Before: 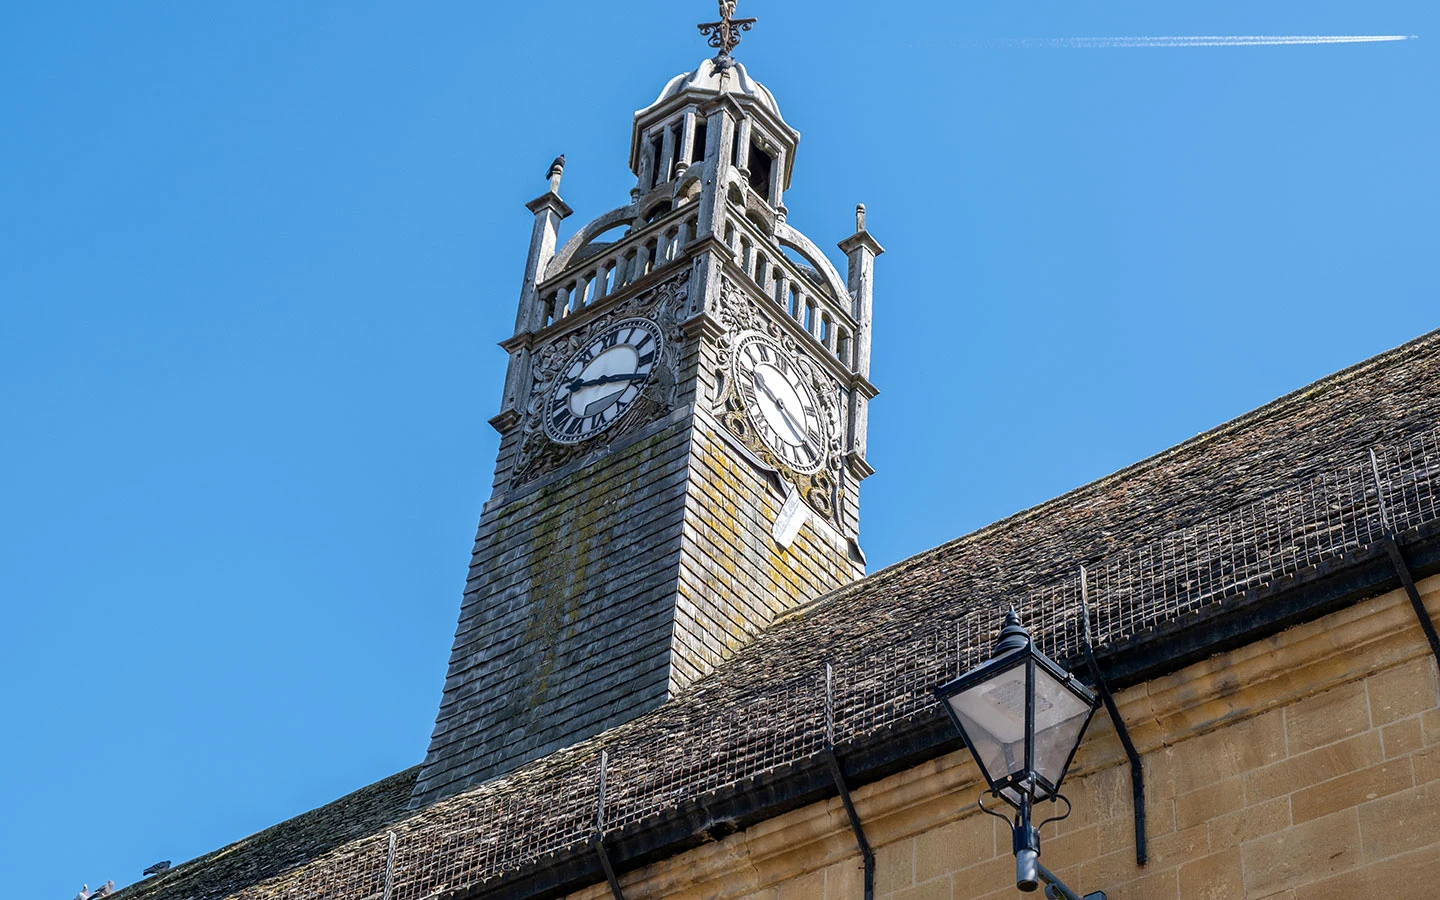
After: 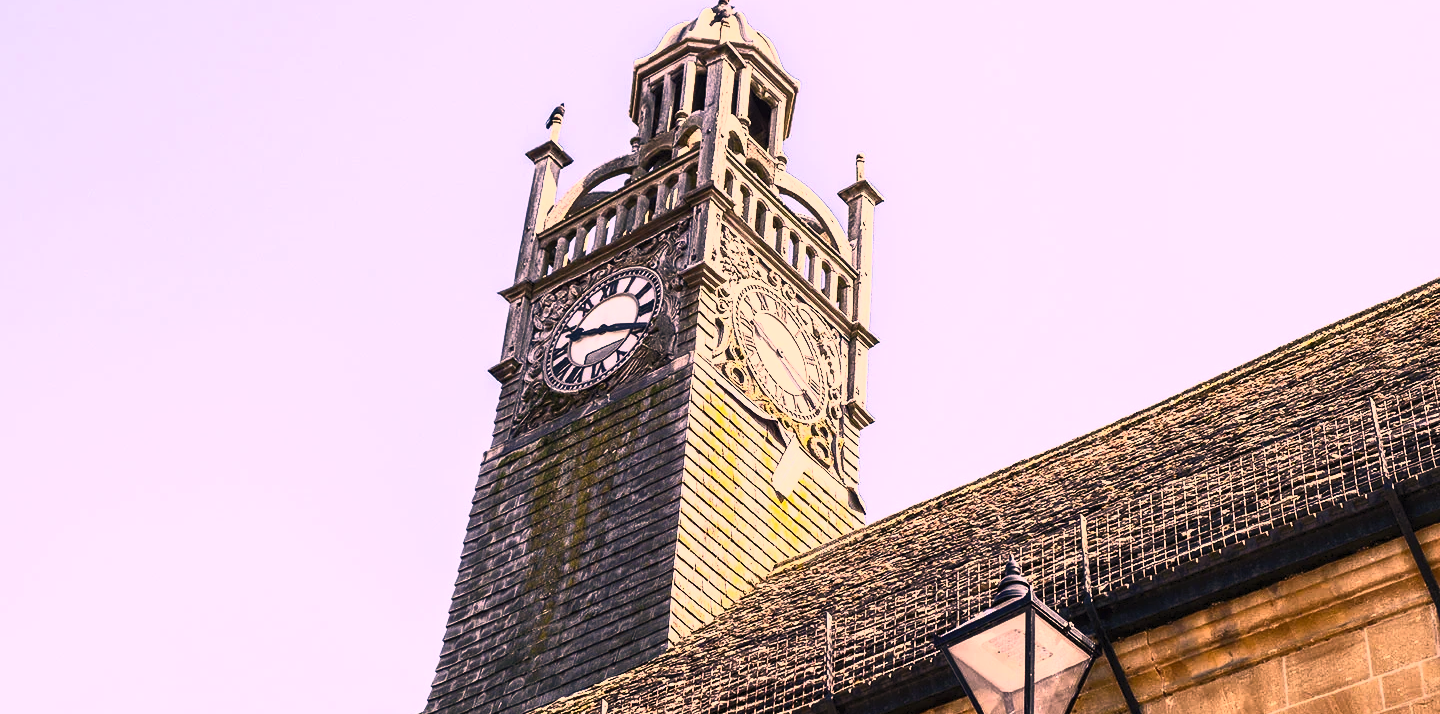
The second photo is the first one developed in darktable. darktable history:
crop and rotate: top 5.667%, bottom 14.937%
contrast brightness saturation: contrast 0.83, brightness 0.59, saturation 0.59
color balance rgb: on, module defaults
color correction: highlights a* 40, highlights b* 40, saturation 0.69
